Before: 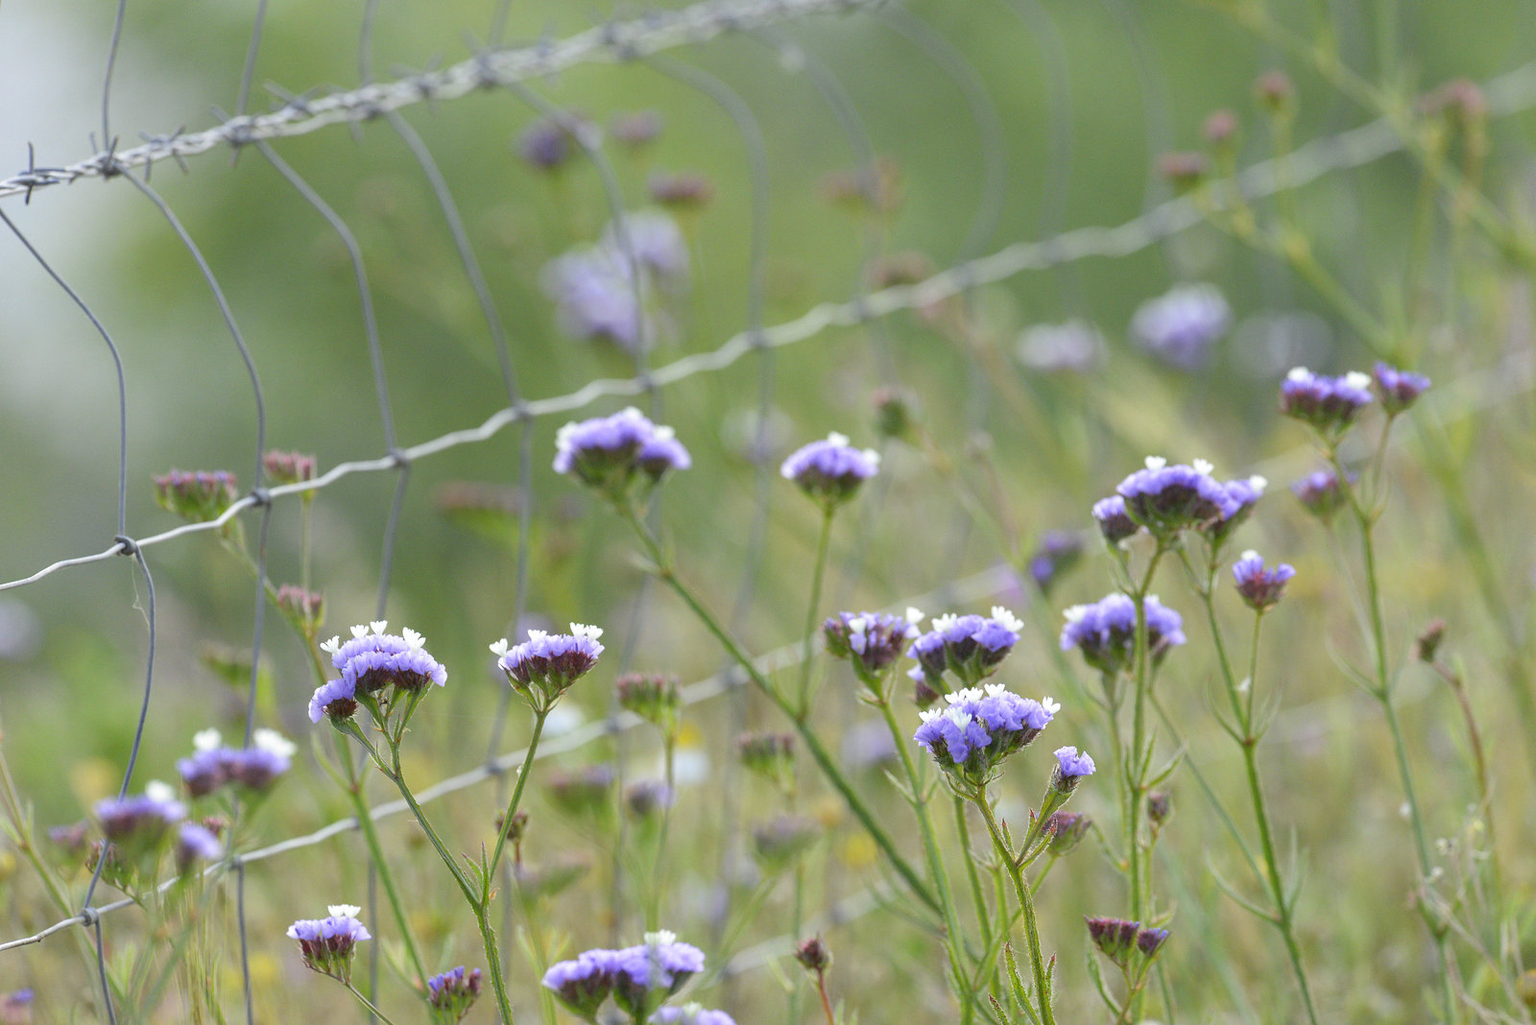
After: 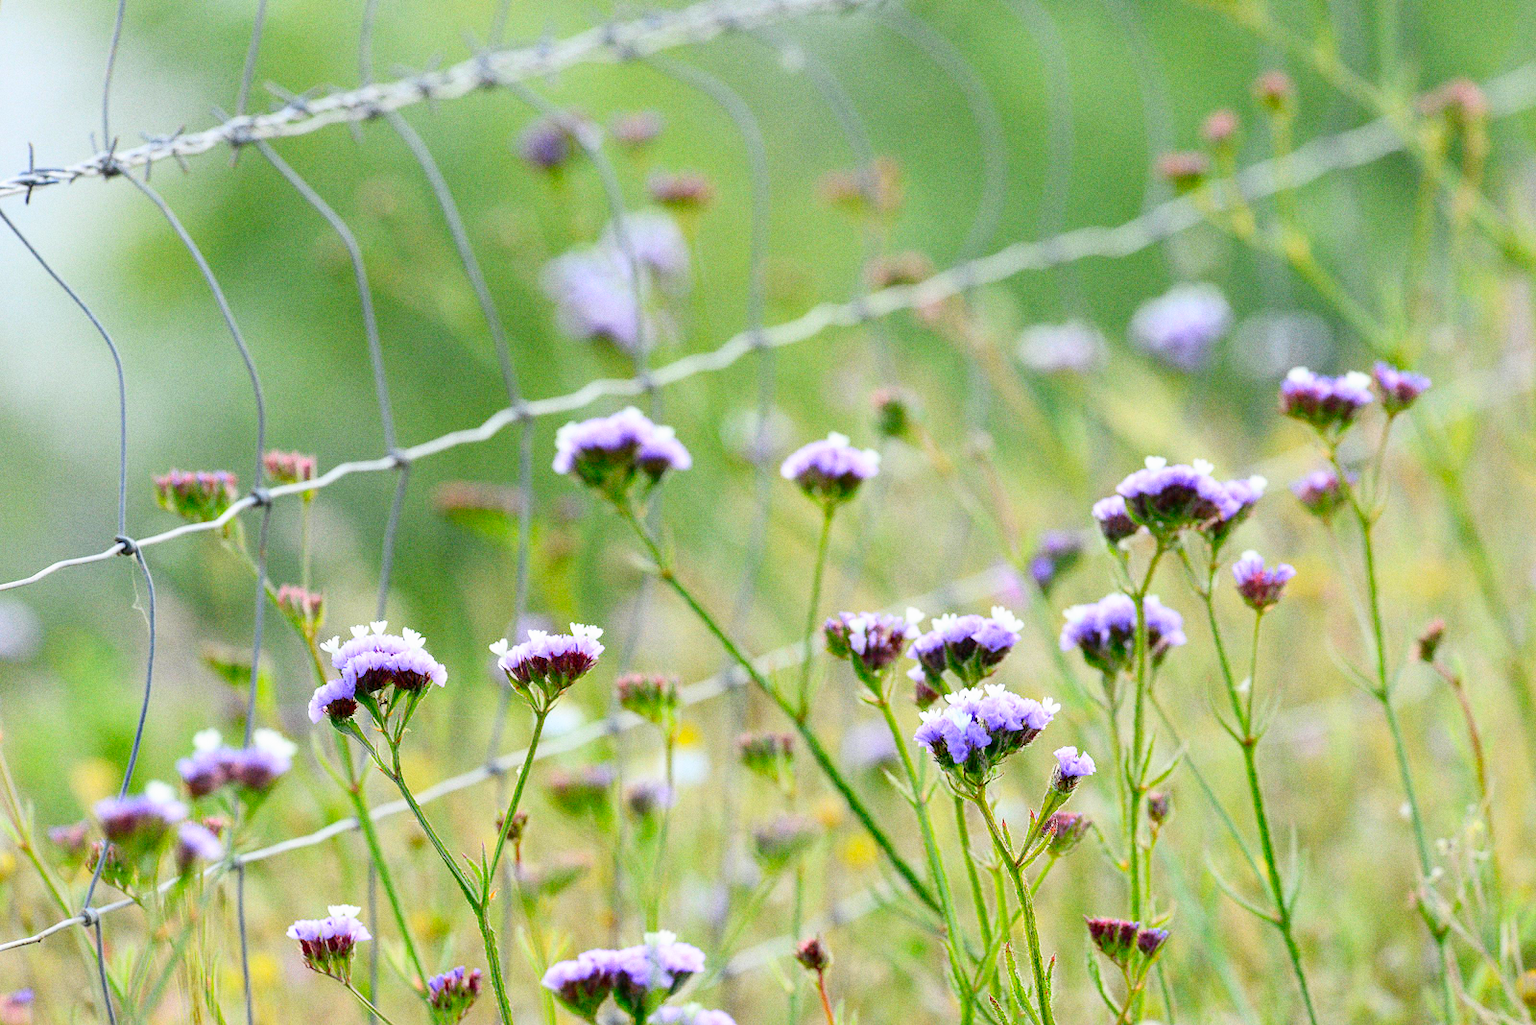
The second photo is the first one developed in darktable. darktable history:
grain: coarseness 0.09 ISO
filmic rgb: black relative exposure -6.3 EV, white relative exposure 2.8 EV, threshold 3 EV, target black luminance 0%, hardness 4.6, latitude 67.35%, contrast 1.292, shadows ↔ highlights balance -3.5%, preserve chrominance no, color science v4 (2020), contrast in shadows soft, enable highlight reconstruction true
contrast brightness saturation: contrast 0.2, brightness 0.15, saturation 0.14
